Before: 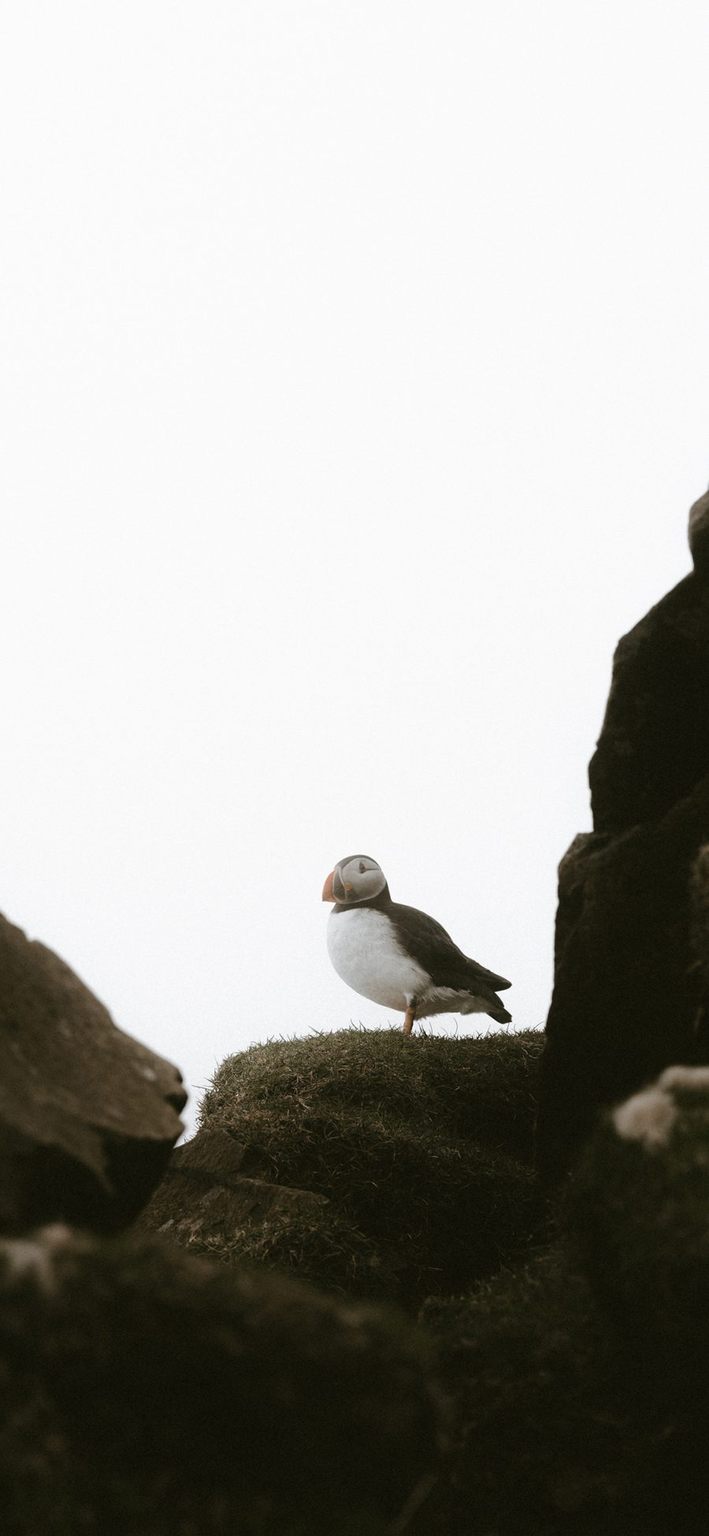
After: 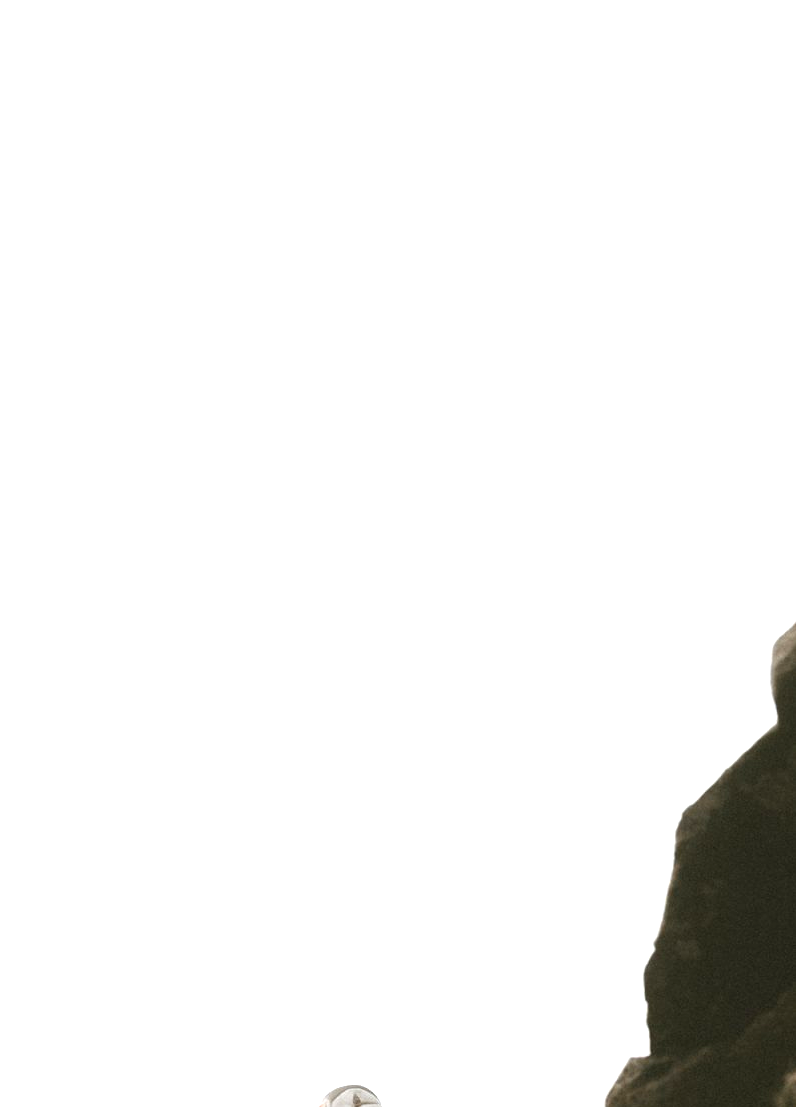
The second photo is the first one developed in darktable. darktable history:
contrast brightness saturation: contrast -0.1, saturation -0.083
exposure: exposure 1.138 EV, compensate highlight preservation false
crop and rotate: left 11.506%, bottom 43.163%
